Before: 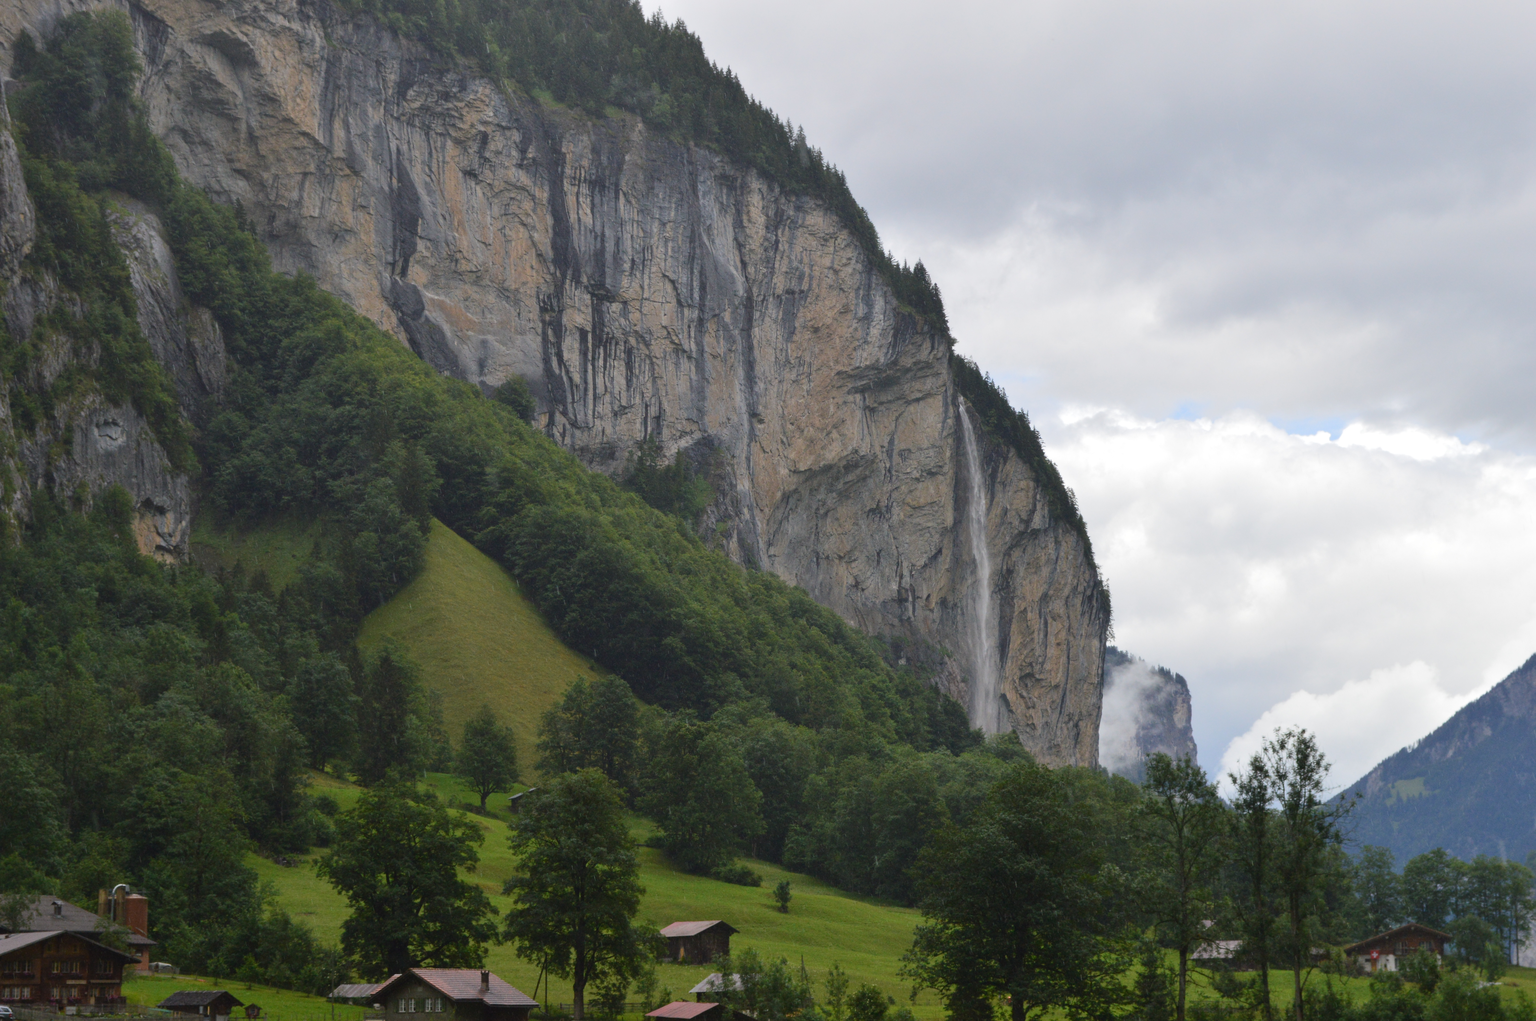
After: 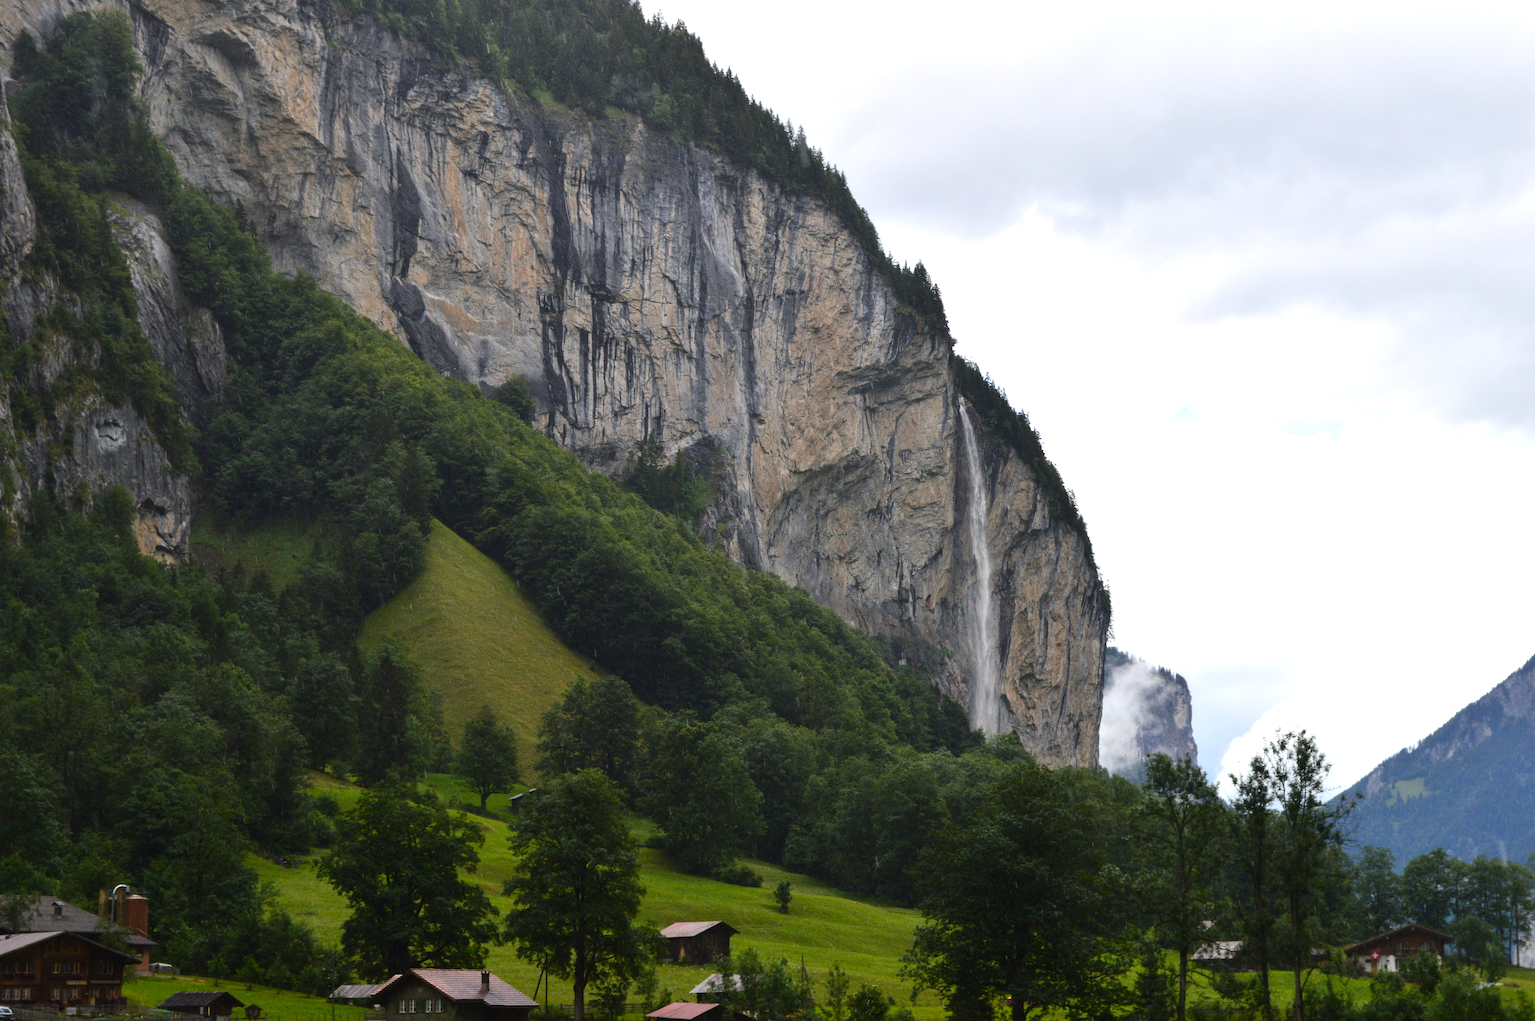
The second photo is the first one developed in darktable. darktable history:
tone equalizer: -8 EV -0.75 EV, -7 EV -0.7 EV, -6 EV -0.6 EV, -5 EV -0.4 EV, -3 EV 0.4 EV, -2 EV 0.6 EV, -1 EV 0.7 EV, +0 EV 0.75 EV, edges refinement/feathering 500, mask exposure compensation -1.57 EV, preserve details no
color balance rgb: linear chroma grading › shadows 19.44%, linear chroma grading › highlights 3.42%, linear chroma grading › mid-tones 10.16%
